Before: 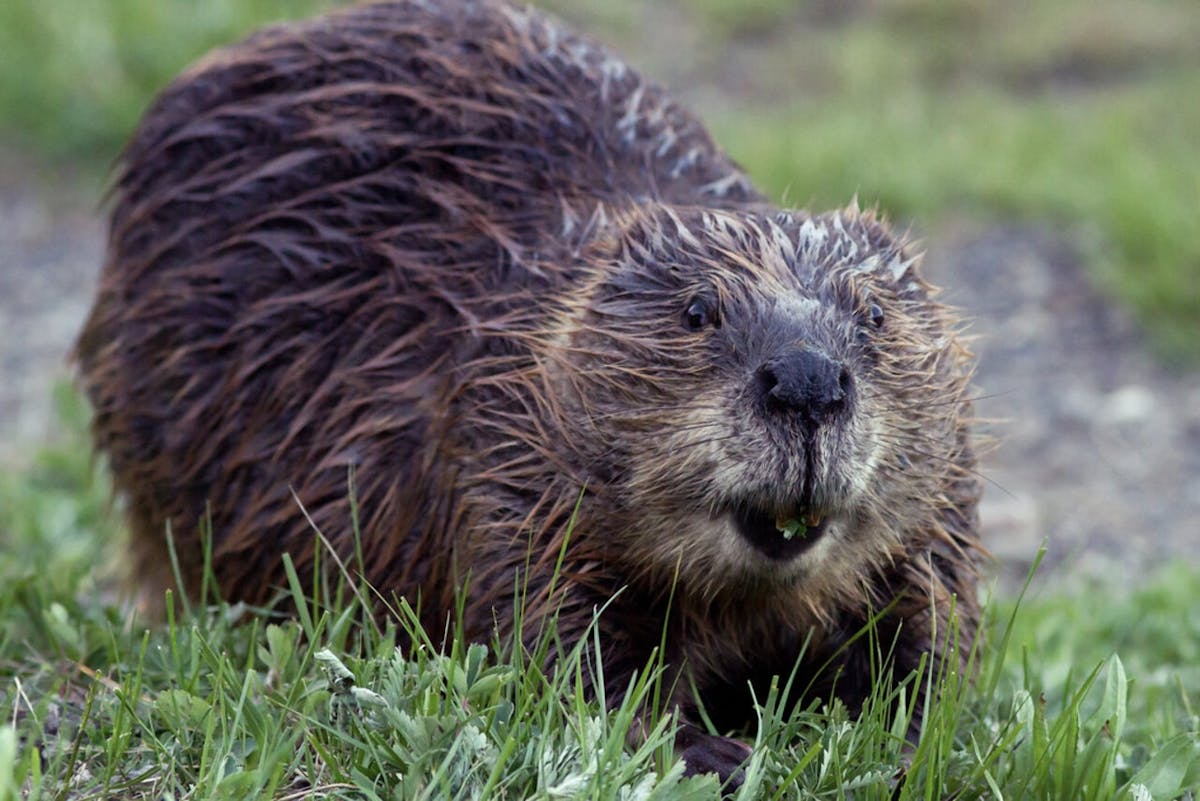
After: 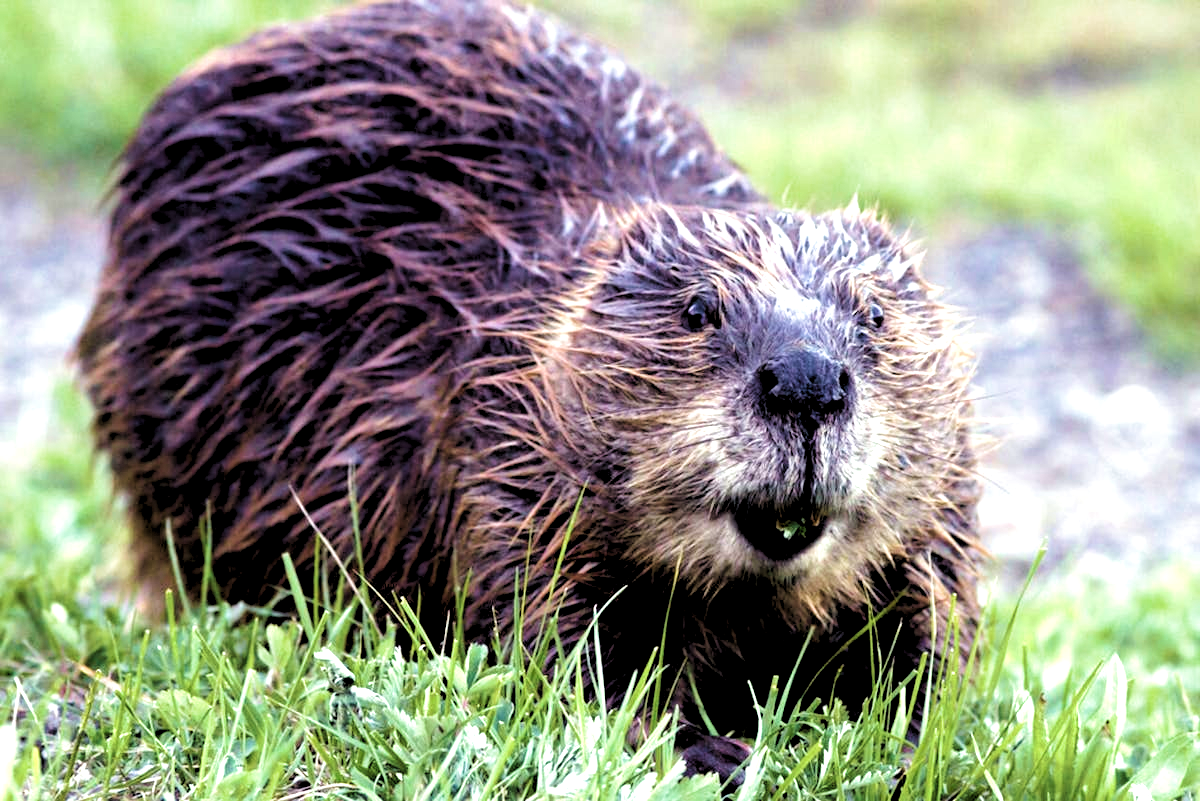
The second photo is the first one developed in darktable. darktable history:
levels: levels [0.044, 0.475, 0.791]
velvia: strength 56%
rgb levels: preserve colors sum RGB, levels [[0.038, 0.433, 0.934], [0, 0.5, 1], [0, 0.5, 1]]
tone curve: curves: ch0 [(0, 0) (0.003, 0.004) (0.011, 0.014) (0.025, 0.032) (0.044, 0.057) (0.069, 0.089) (0.1, 0.128) (0.136, 0.174) (0.177, 0.227) (0.224, 0.287) (0.277, 0.354) (0.335, 0.427) (0.399, 0.507) (0.468, 0.582) (0.543, 0.653) (0.623, 0.726) (0.709, 0.799) (0.801, 0.876) (0.898, 0.937) (1, 1)], preserve colors none
